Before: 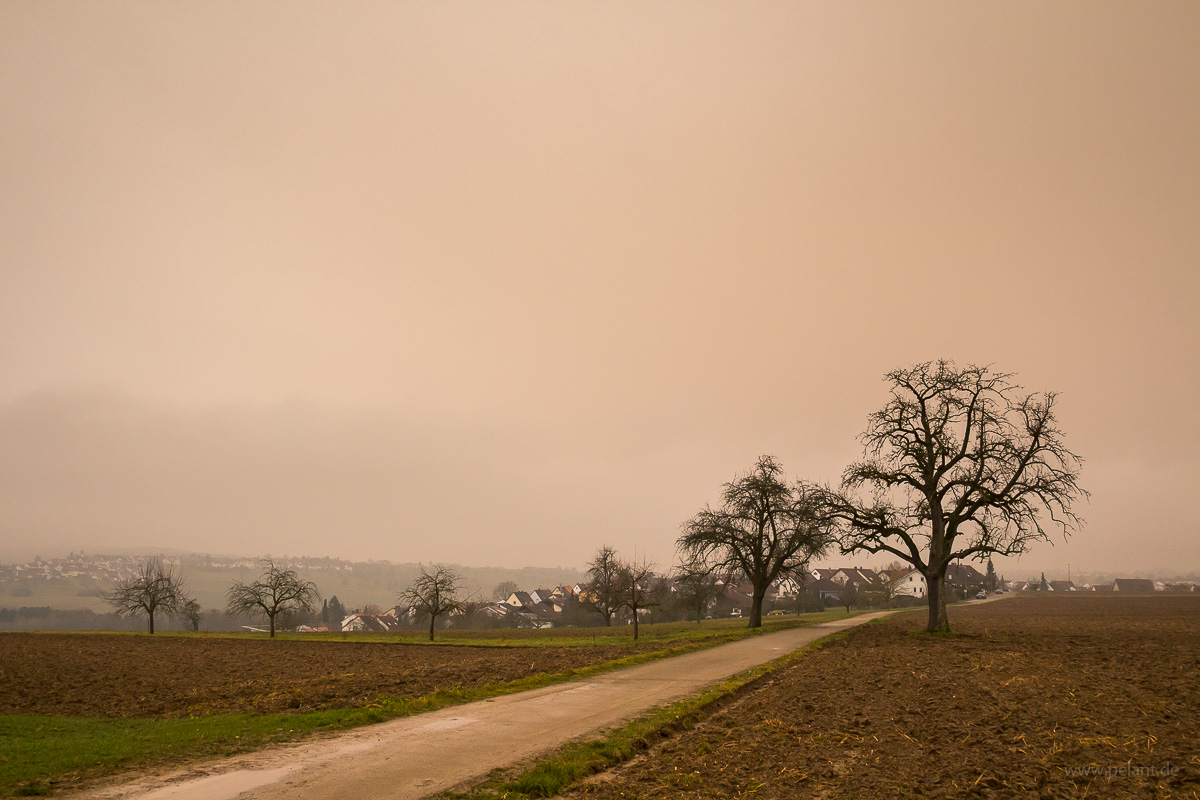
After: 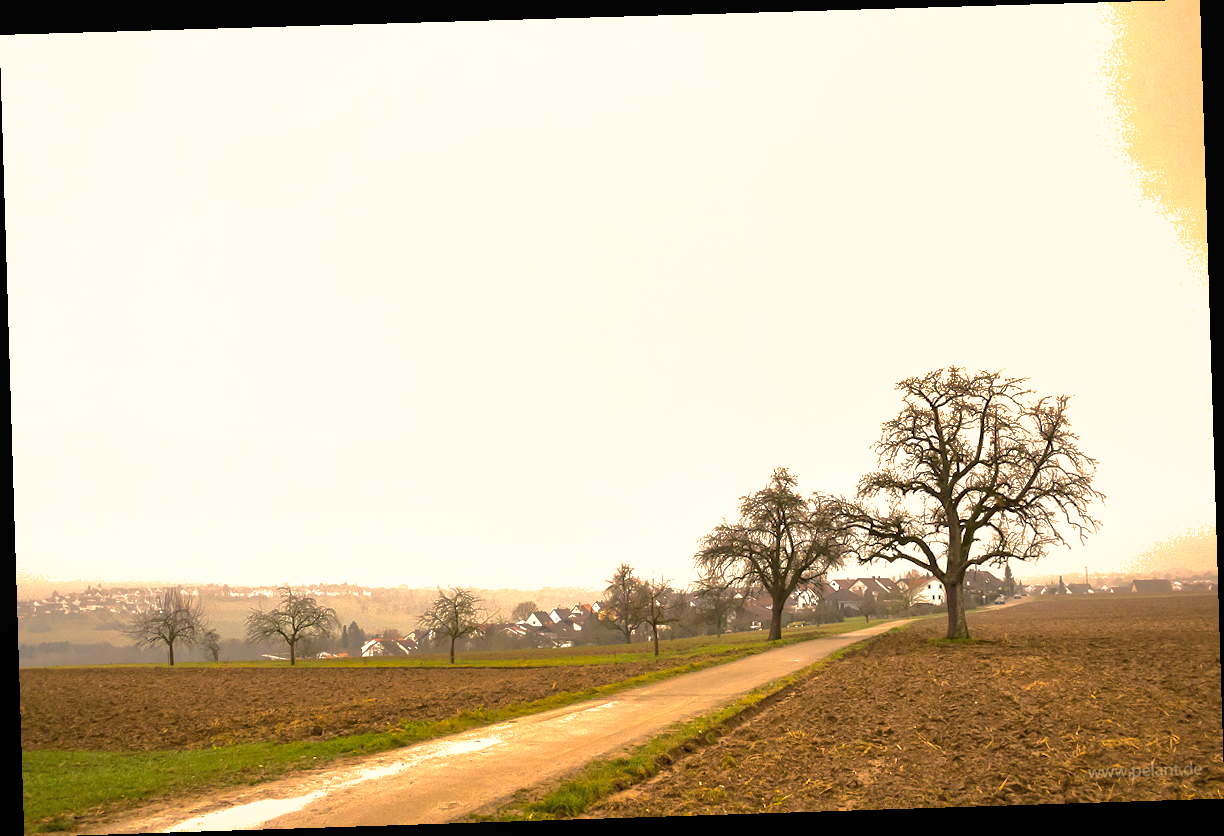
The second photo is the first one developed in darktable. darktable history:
rotate and perspective: rotation -1.77°, lens shift (horizontal) 0.004, automatic cropping off
exposure: black level correction 0, exposure 1.45 EV, compensate exposure bias true, compensate highlight preservation false
local contrast: mode bilateral grid, contrast 20, coarseness 50, detail 120%, midtone range 0.2
shadows and highlights: shadows 40, highlights -60
